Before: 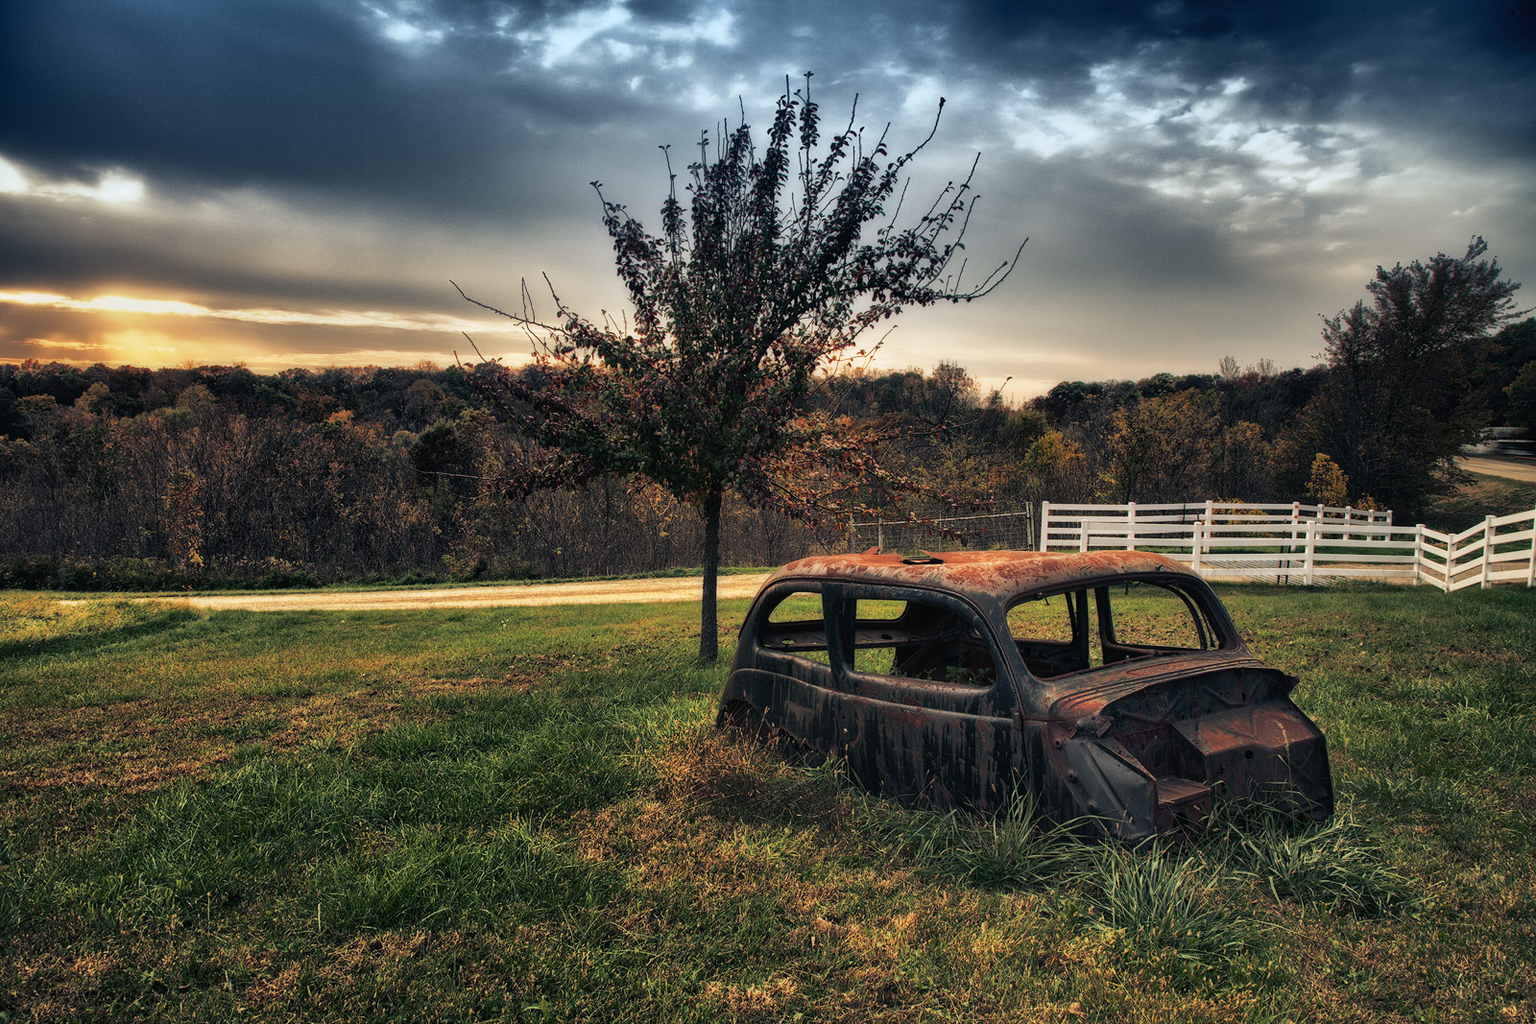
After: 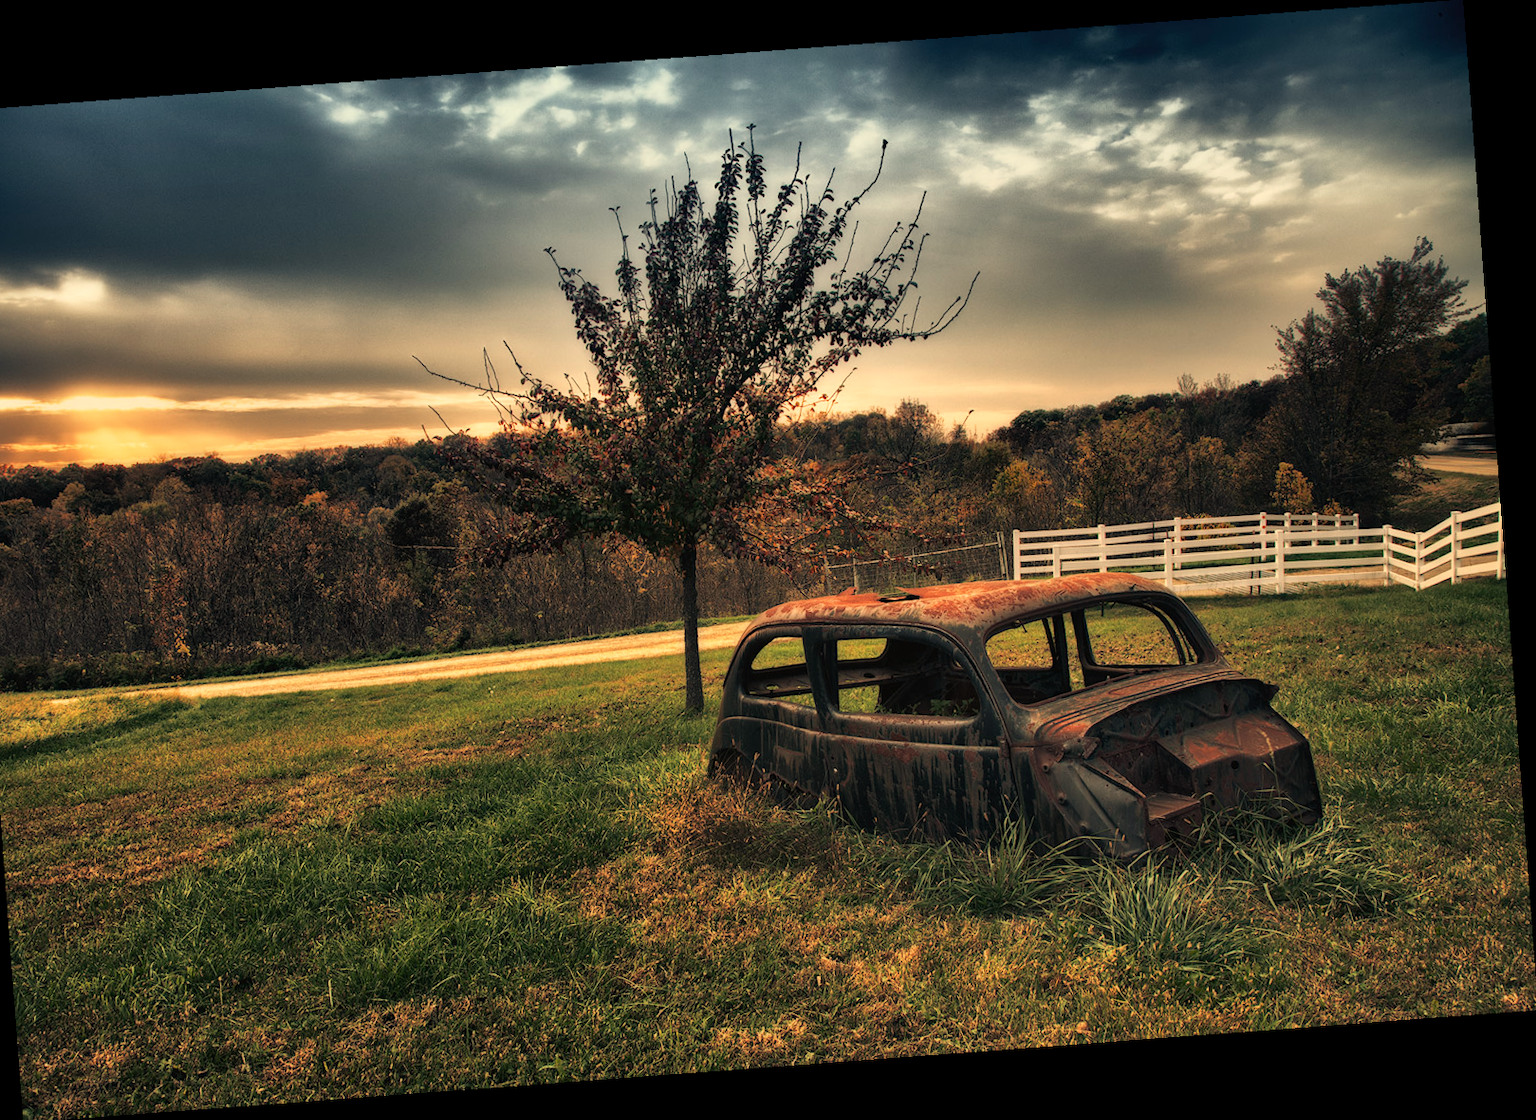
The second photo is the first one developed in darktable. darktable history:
rotate and perspective: rotation -4.25°, automatic cropping off
crop and rotate: left 3.238%
white balance: red 1.123, blue 0.83
